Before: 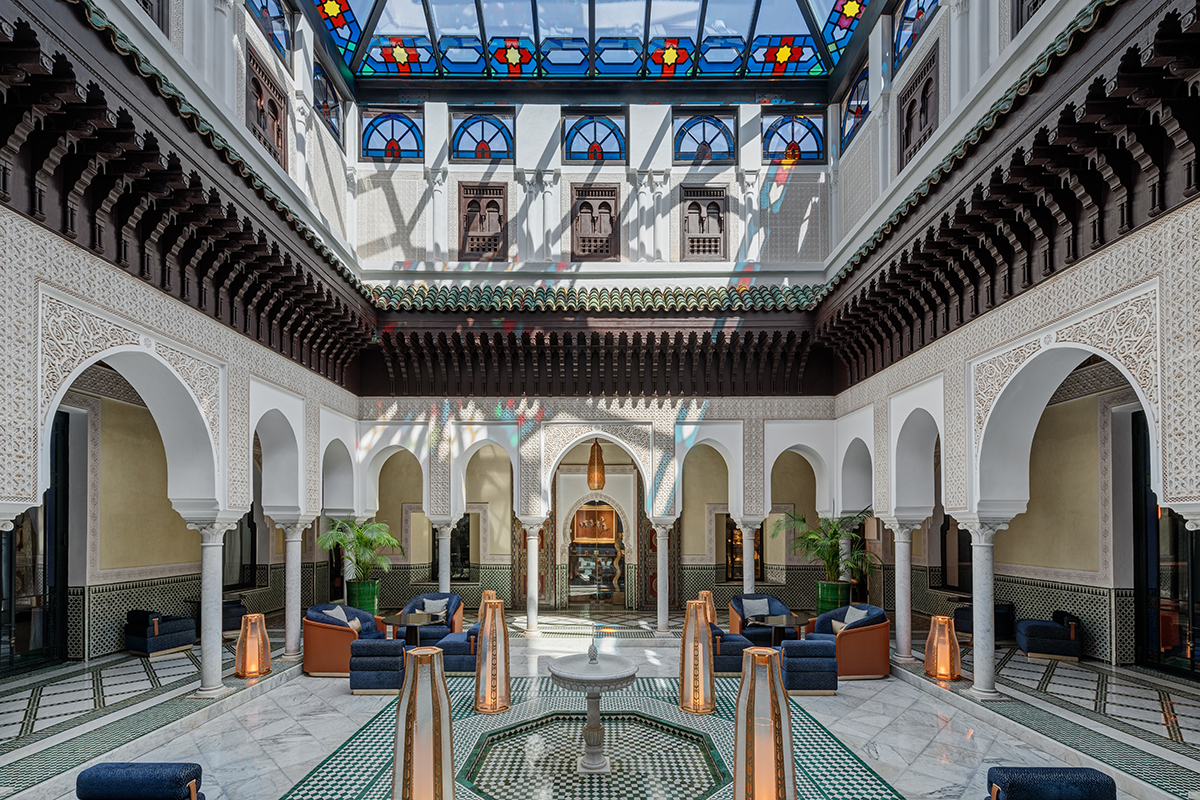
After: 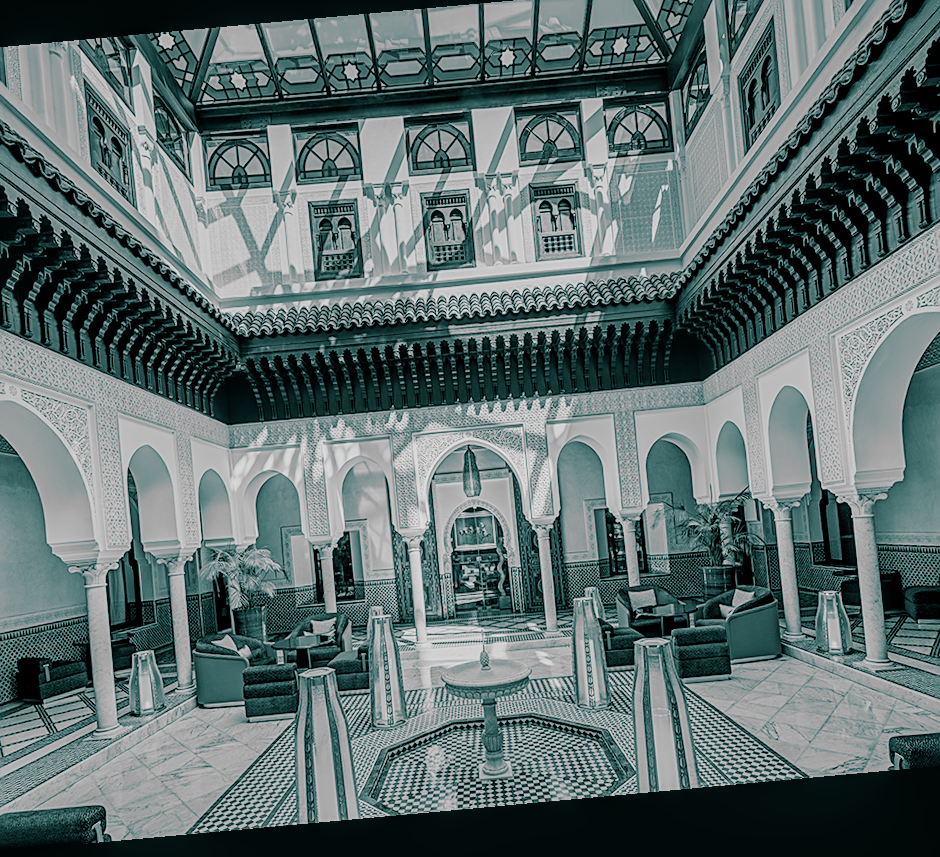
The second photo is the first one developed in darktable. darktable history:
exposure: exposure 0.74 EV, compensate highlight preservation false
sharpen: on, module defaults
local contrast: on, module defaults
crop and rotate: left 13.15%, top 5.251%, right 12.609%
rotate and perspective: rotation -5.2°, automatic cropping off
filmic rgb: black relative exposure -7.65 EV, white relative exposure 4.56 EV, hardness 3.61
split-toning: shadows › hue 183.6°, shadows › saturation 0.52, highlights › hue 0°, highlights › saturation 0
monochrome: a 26.22, b 42.67, size 0.8
